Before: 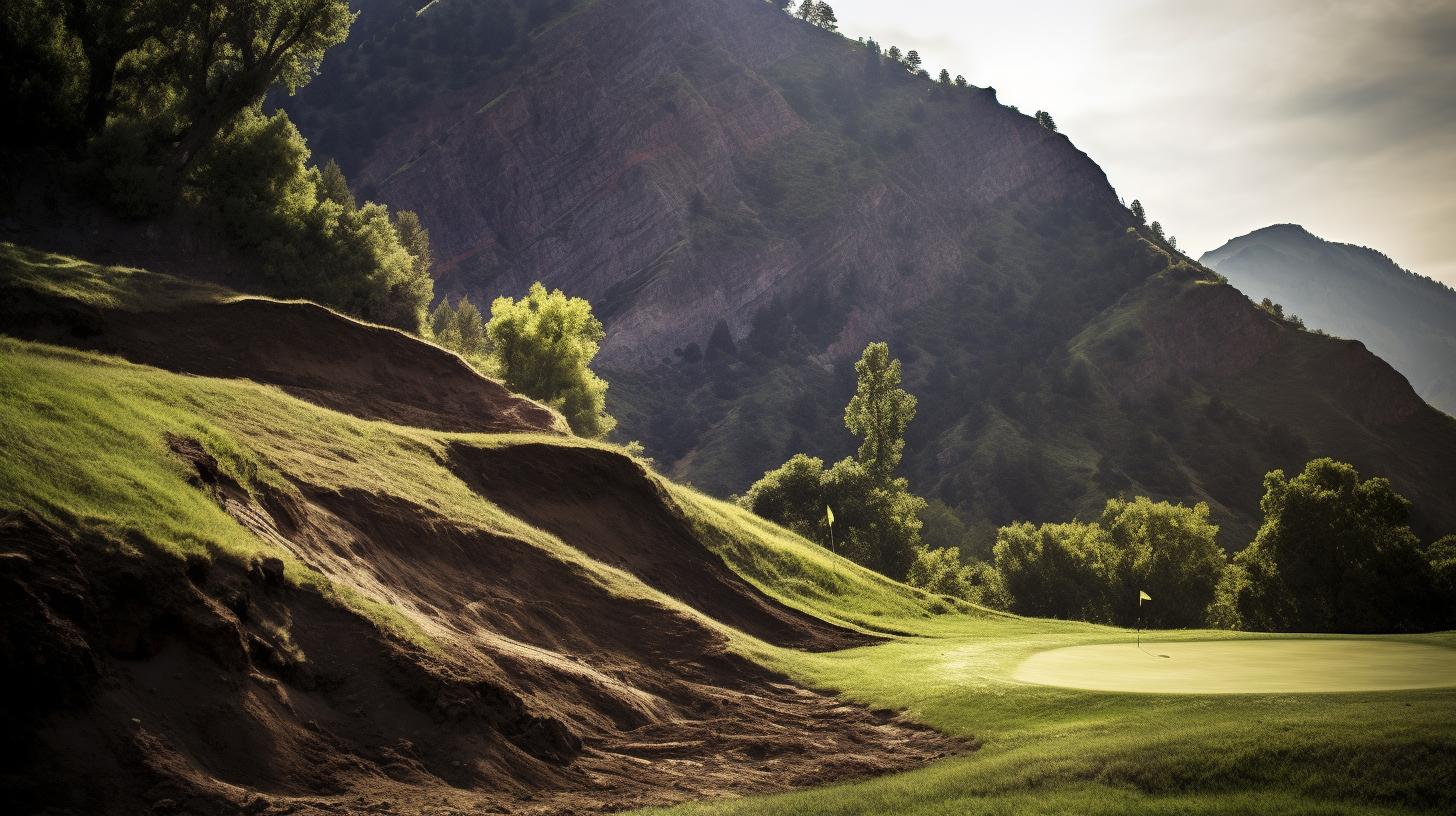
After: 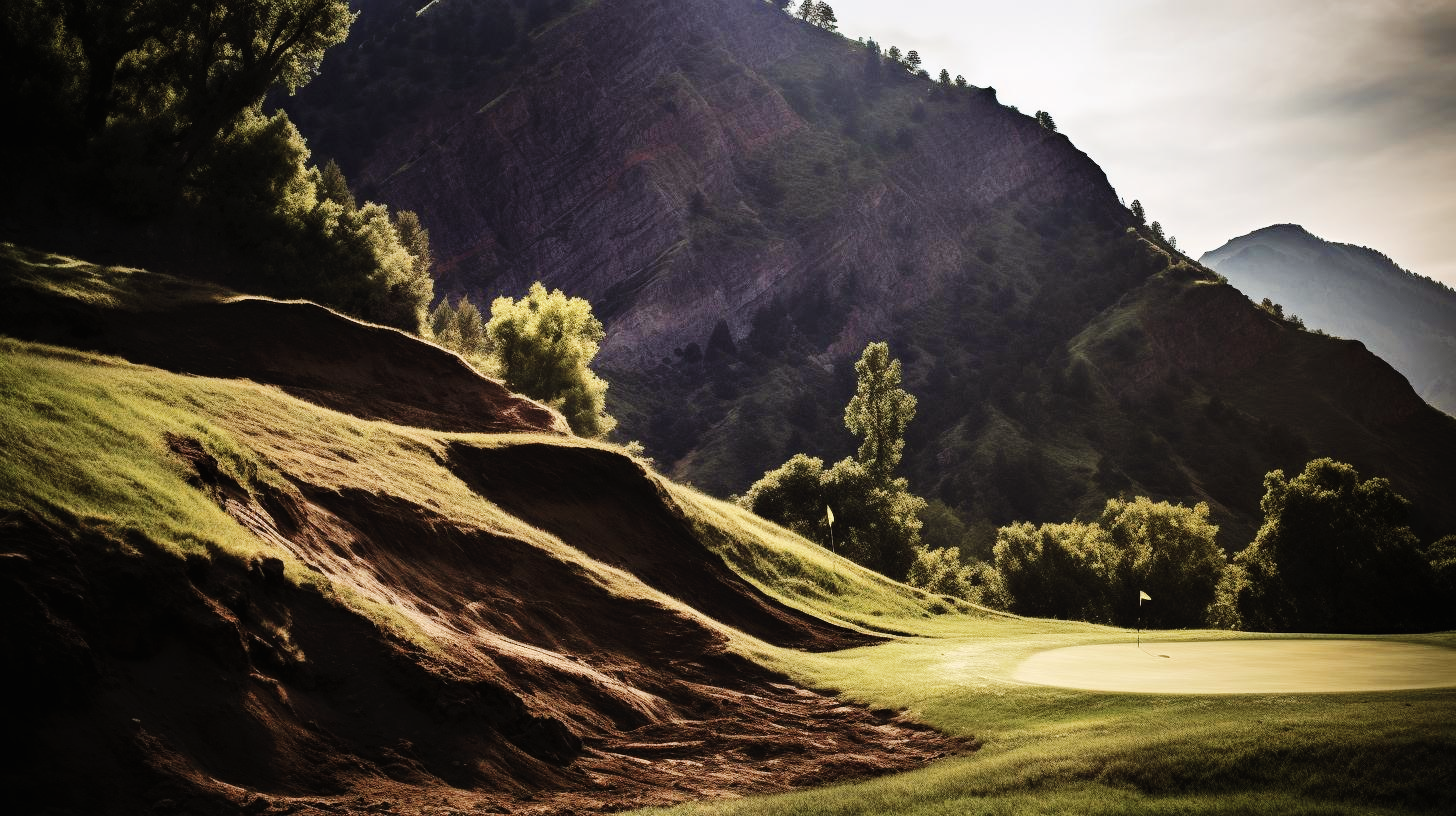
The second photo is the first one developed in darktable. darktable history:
tone curve: curves: ch0 [(0, 0) (0.003, 0.007) (0.011, 0.009) (0.025, 0.014) (0.044, 0.022) (0.069, 0.029) (0.1, 0.037) (0.136, 0.052) (0.177, 0.083) (0.224, 0.121) (0.277, 0.177) (0.335, 0.258) (0.399, 0.351) (0.468, 0.454) (0.543, 0.557) (0.623, 0.654) (0.709, 0.744) (0.801, 0.825) (0.898, 0.909) (1, 1)], preserve colors none
color look up table: target L [96.44, 95.7, 94.2, 89.8, 81.68, 82.64, 79.04, 54.64, 50.52, 48.62, 30.55, 200.21, 85.17, 84.74, 74.91, 69, 60.07, 52.13, 48.37, 45.46, 48.86, 42.42, 41.33, 36.53, 31.39, 13.5, 87.52, 64.81, 53.6, 64.39, 63.97, 50.35, 46.89, 33.24, 41.08, 36.12, 27.86, 28.39, 19.18, 5.599, 0.951, 93.41, 86.88, 85.73, 77.68, 63.74, 58.83, 55.83, 34.84], target a [-10.36, -17.26, -24.04, -55.29, -50.16, -12.44, -33.9, -37.35, -18.27, -27.6, -19.23, 0, 7.214, 10.87, 28.44, 22.1, 55.02, 63.74, 55.58, 37.21, 14.74, 32.03, 45.48, 39.58, 6.202, 30.99, 16.72, 50.93, 66.59, 13.36, 18.25, 63.53, 9.178, 39.07, 46.98, 12.16, 37.98, 19.59, 36.69, 29.08, 5.016, -26.42, -6.085, -52.03, -35.92, -15.13, -23.22, -5.24, -9.46], target b [48.77, 32.97, 77.56, 4.766, 61.18, 67.77, 18.76, 25.94, 32.81, 8.724, 20.71, 0, 60.08, 18.63, 32.94, 45.92, 51.51, 40.06, 6.073, 28.21, 37.07, 7.465, 43.85, 37.05, 12.71, 18.68, -9.346, -9.476, -36.44, -36.67, -10.57, -19.82, -60.6, -77.83, -2.248, -15.33, -36.76, -43.83, -49.14, -24.02, -3.131, -4.341, -2.941, -22.29, -6.304, -34.82, -21.36, -3.354, -12.69], num patches 49
